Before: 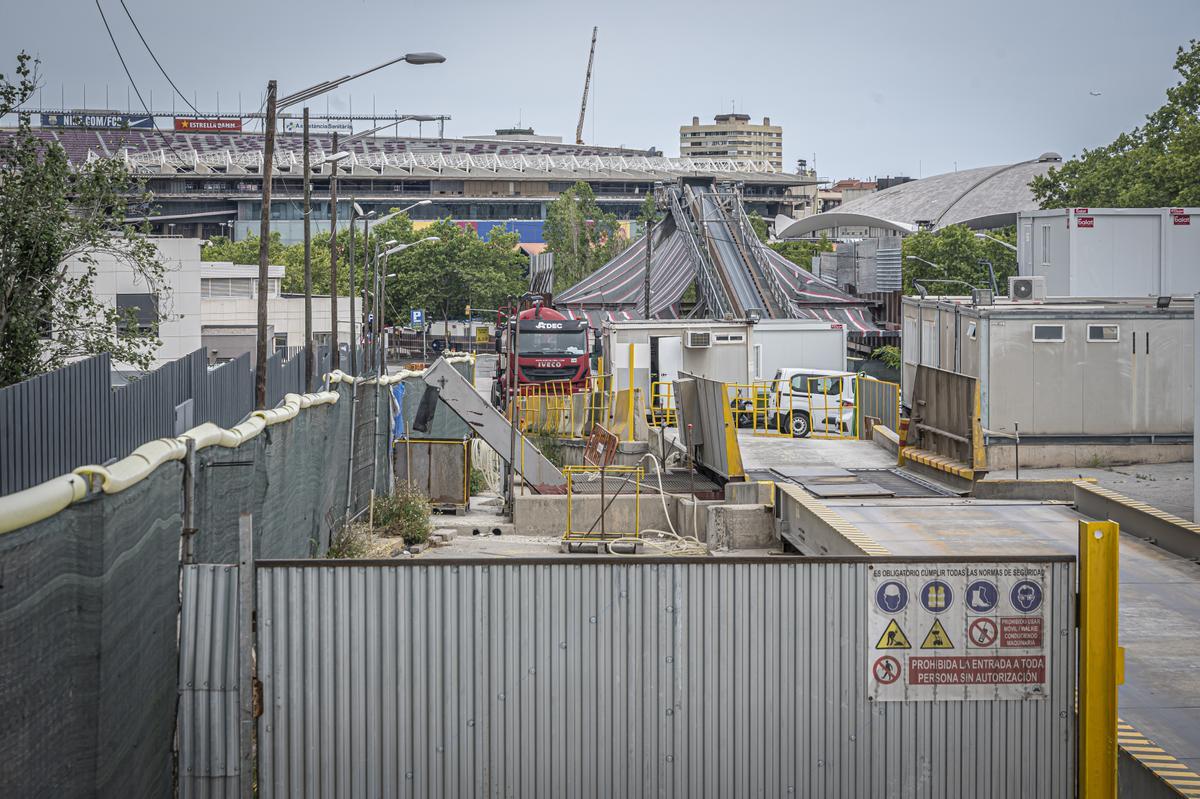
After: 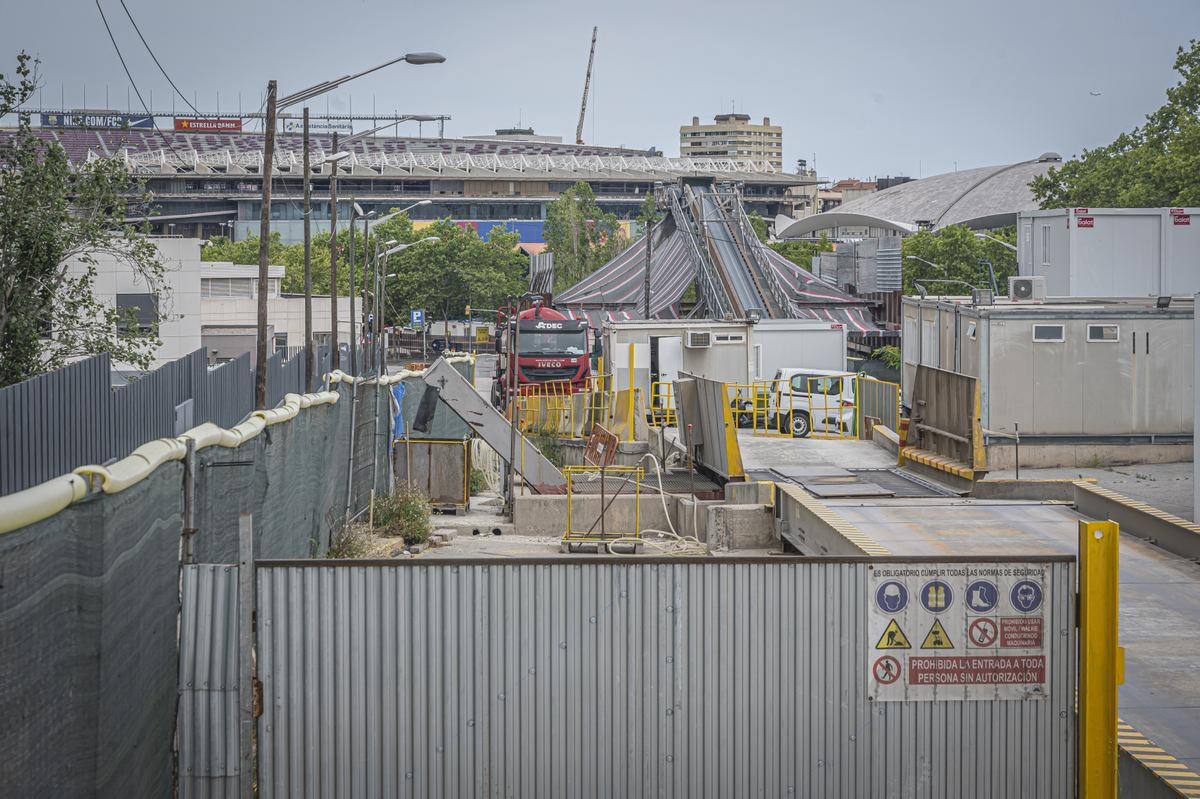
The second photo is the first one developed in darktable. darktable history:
contrast brightness saturation: contrast -0.116
